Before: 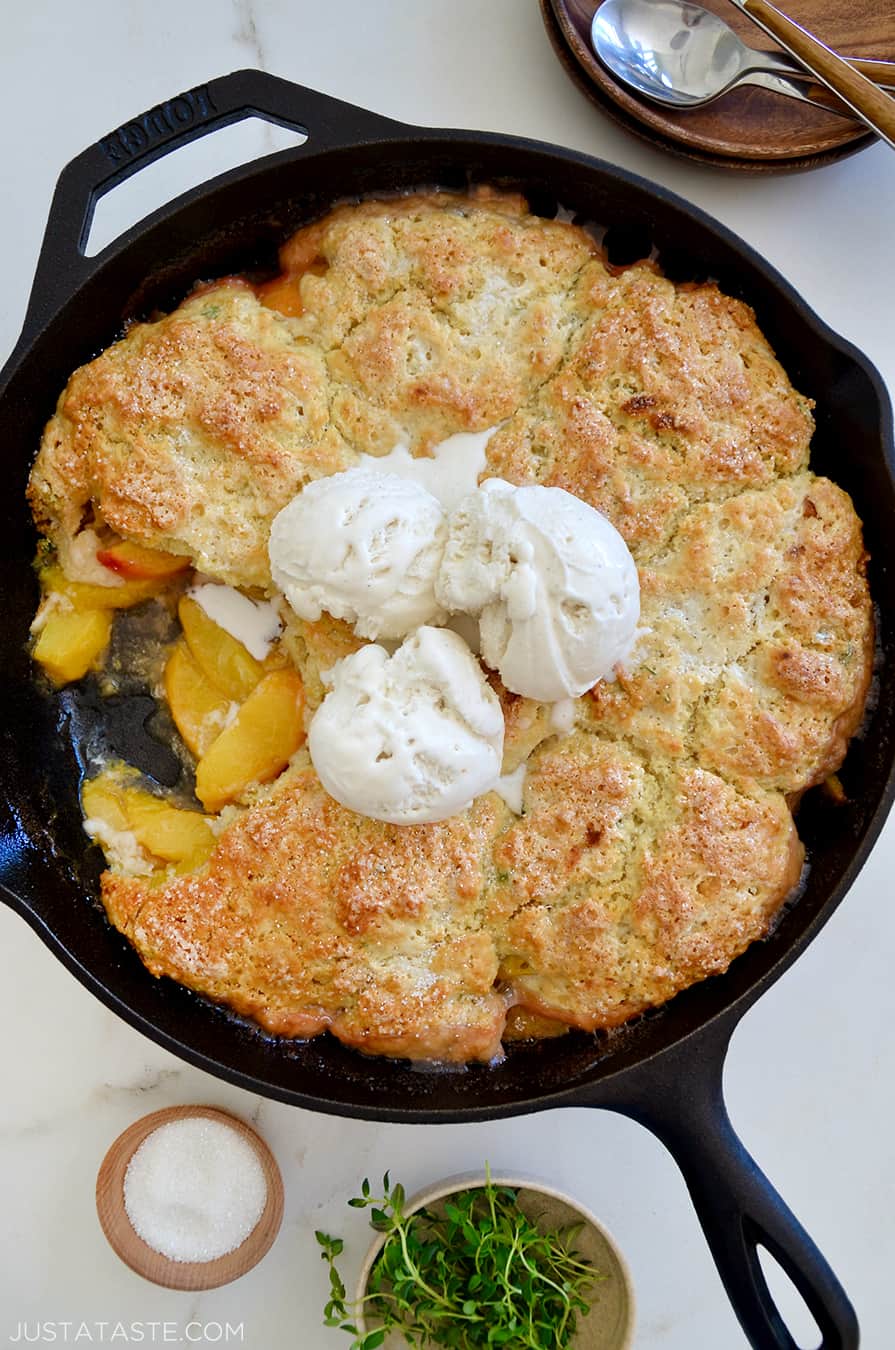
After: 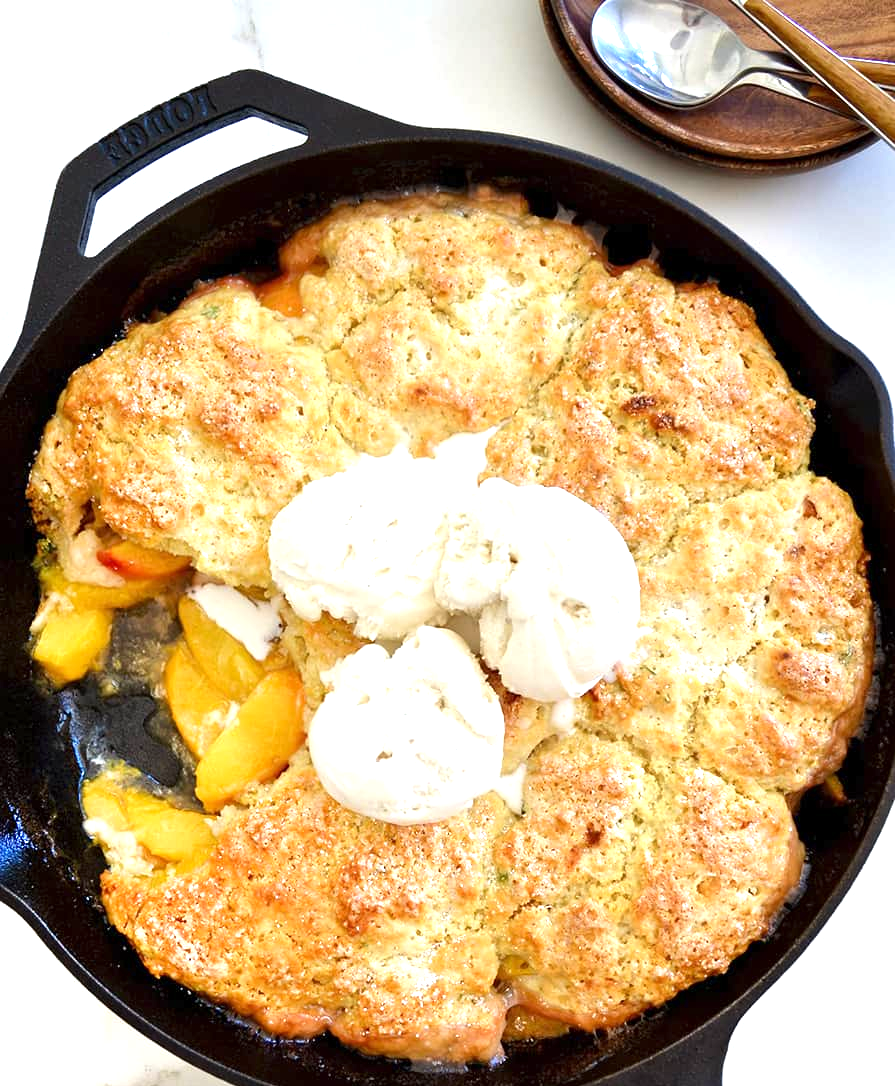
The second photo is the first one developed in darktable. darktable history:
exposure: exposure 0.941 EV, compensate exposure bias true, compensate highlight preservation false
crop: bottom 19.551%
